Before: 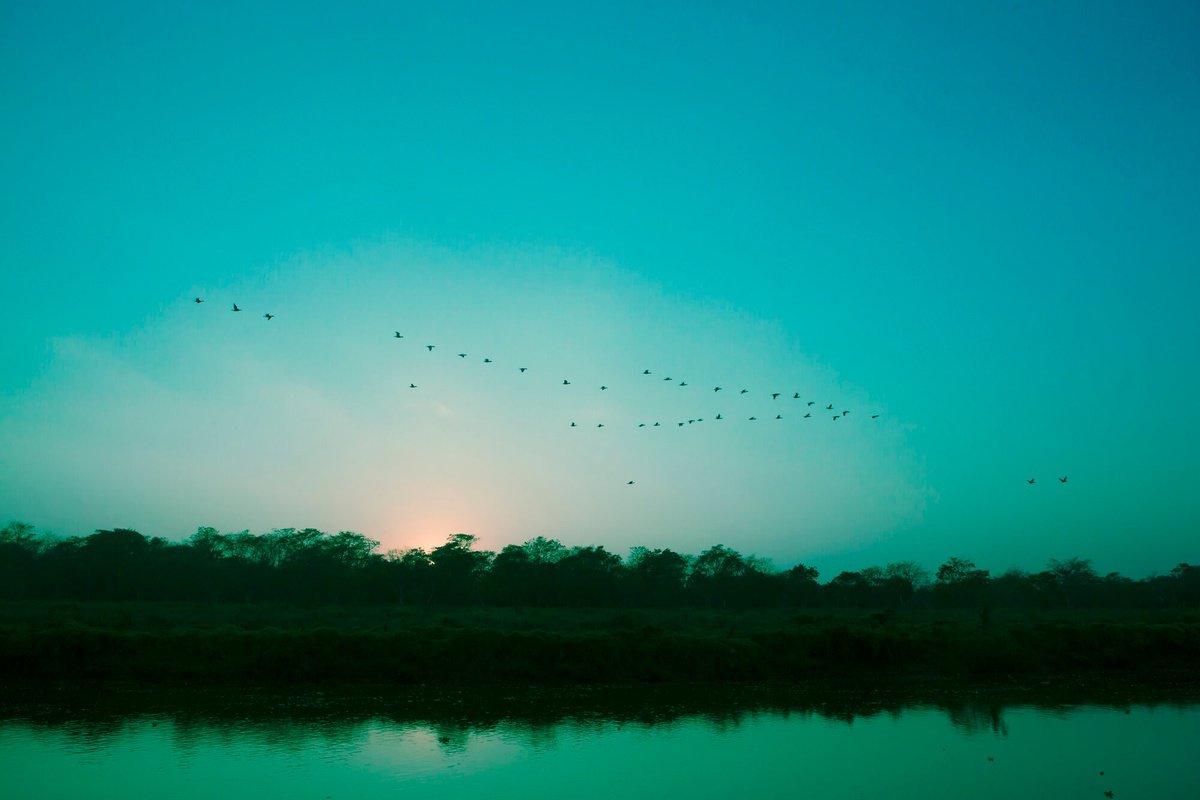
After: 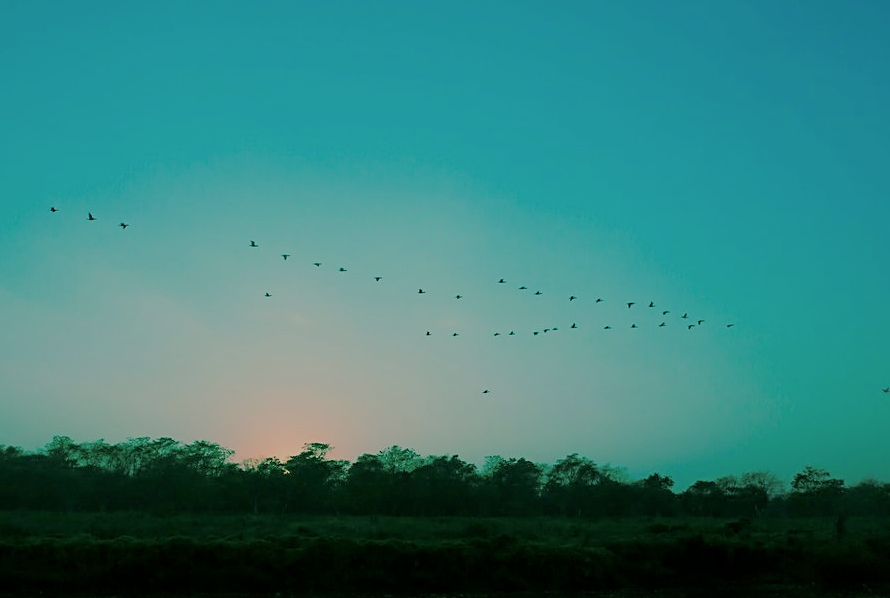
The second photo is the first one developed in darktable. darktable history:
crop and rotate: left 12.163%, top 11.397%, right 13.656%, bottom 13.839%
filmic rgb: middle gray luminance 2.51%, black relative exposure -9.85 EV, white relative exposure 7 EV, dynamic range scaling 9.71%, target black luminance 0%, hardness 3.16, latitude 44.45%, contrast 0.685, highlights saturation mix 4.11%, shadows ↔ highlights balance 13.41%, color science v6 (2022)
contrast brightness saturation: saturation -0.064
sharpen: on, module defaults
